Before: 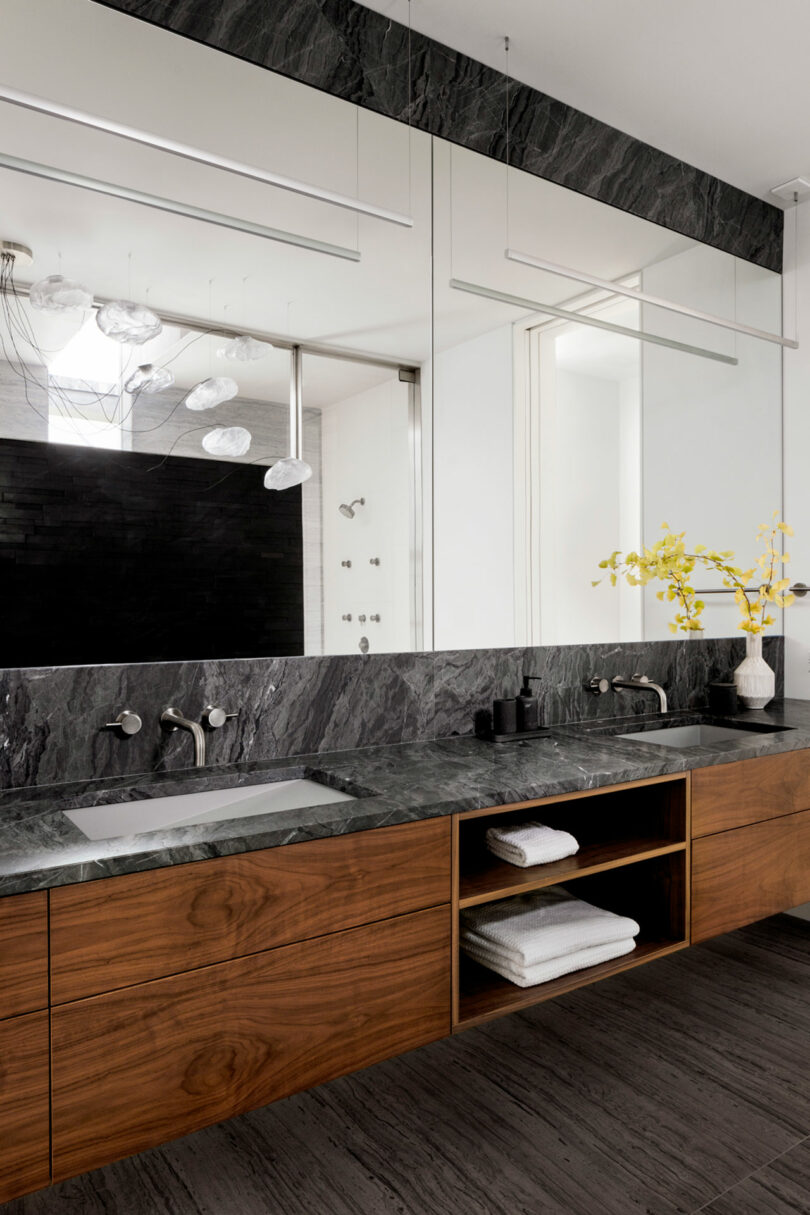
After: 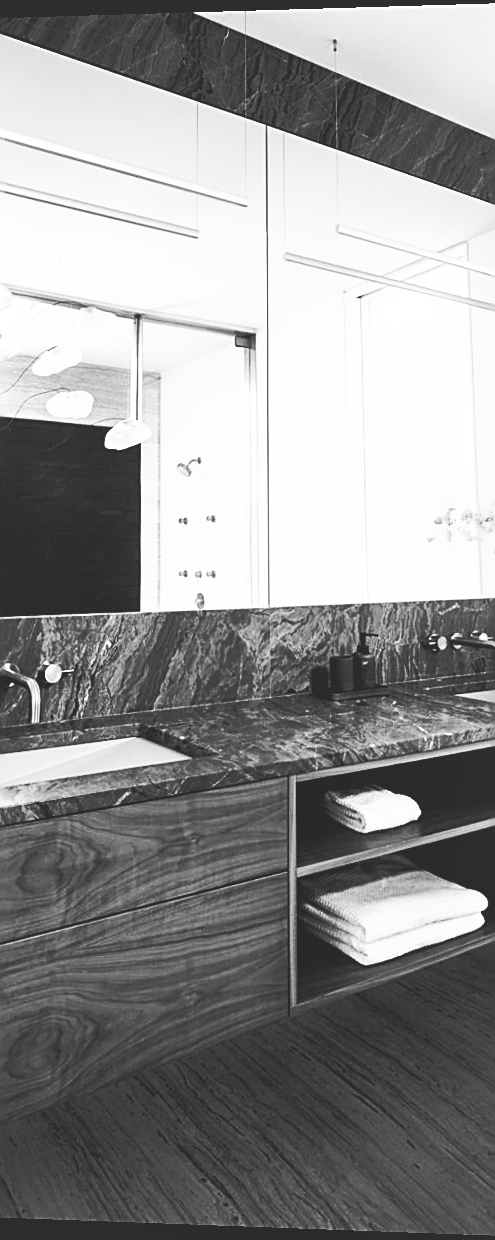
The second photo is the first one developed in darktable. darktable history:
sharpen: amount 0.75
monochrome: on, module defaults
rotate and perspective: rotation 0.128°, lens shift (vertical) -0.181, lens shift (horizontal) -0.044, shear 0.001, automatic cropping off
crop: left 21.674%, right 22.086%
shadows and highlights: on, module defaults
base curve: curves: ch0 [(0, 0.015) (0.085, 0.116) (0.134, 0.298) (0.19, 0.545) (0.296, 0.764) (0.599, 0.982) (1, 1)], preserve colors none
